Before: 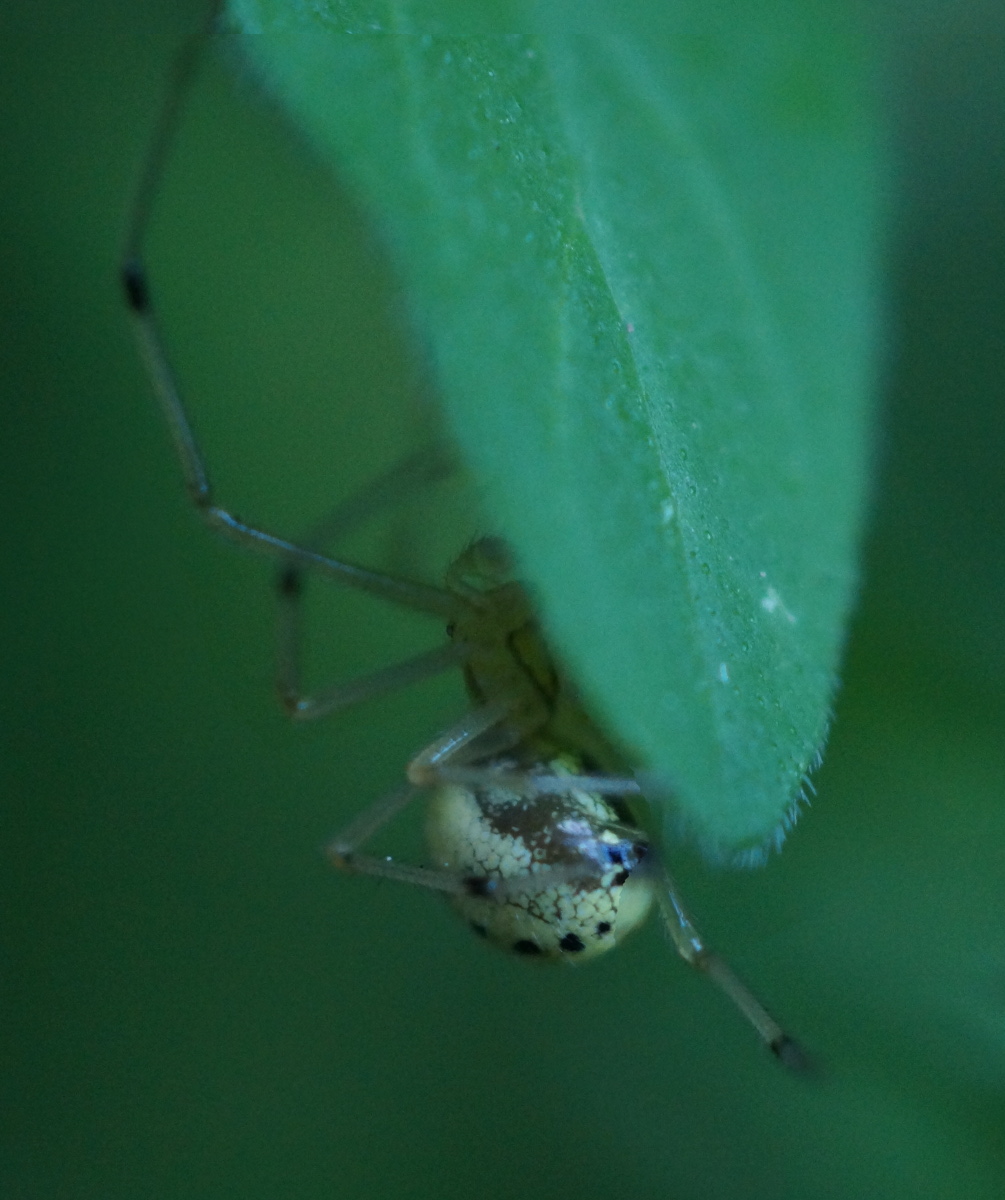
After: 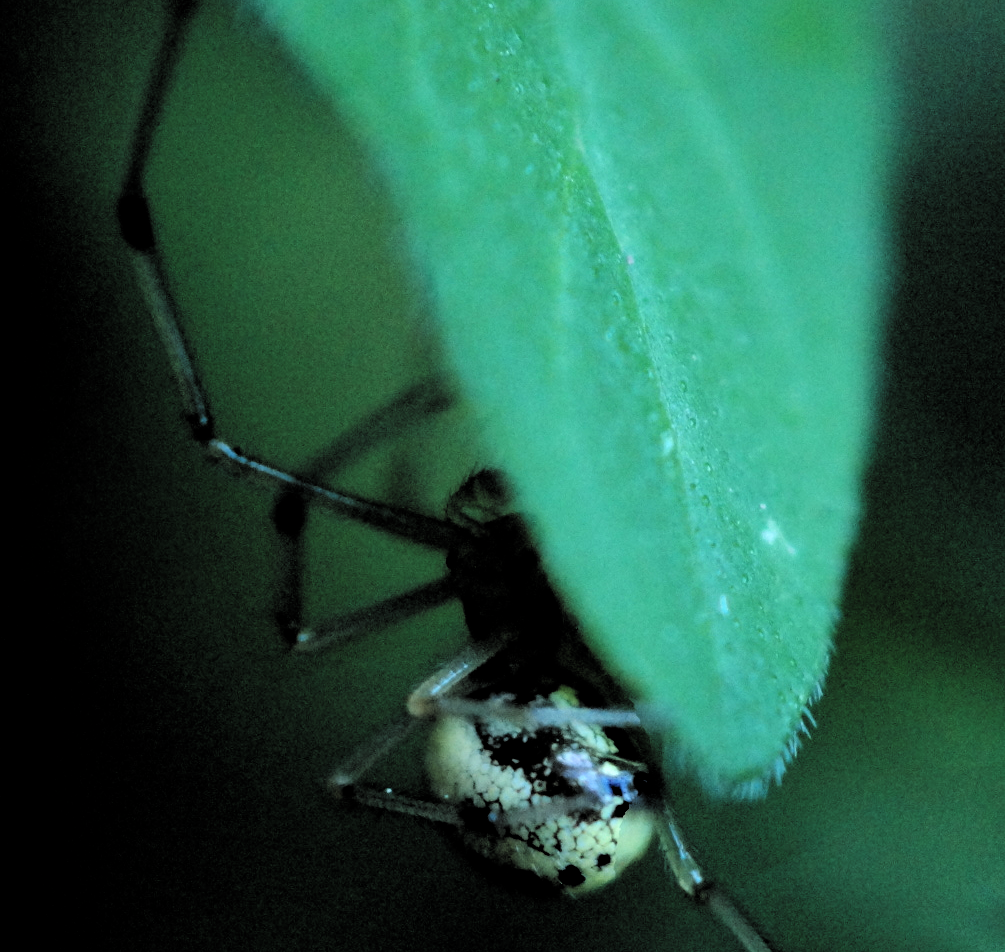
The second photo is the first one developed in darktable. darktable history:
crop and rotate: top 5.667%, bottom 14.937%
exposure: exposure 0.2 EV, compensate highlight preservation false
white balance: emerald 1
filmic rgb: middle gray luminance 13.55%, black relative exposure -1.97 EV, white relative exposure 3.1 EV, threshold 6 EV, target black luminance 0%, hardness 1.79, latitude 59.23%, contrast 1.728, highlights saturation mix 5%, shadows ↔ highlights balance -37.52%, add noise in highlights 0, color science v3 (2019), use custom middle-gray values true, iterations of high-quality reconstruction 0, contrast in highlights soft, enable highlight reconstruction true
